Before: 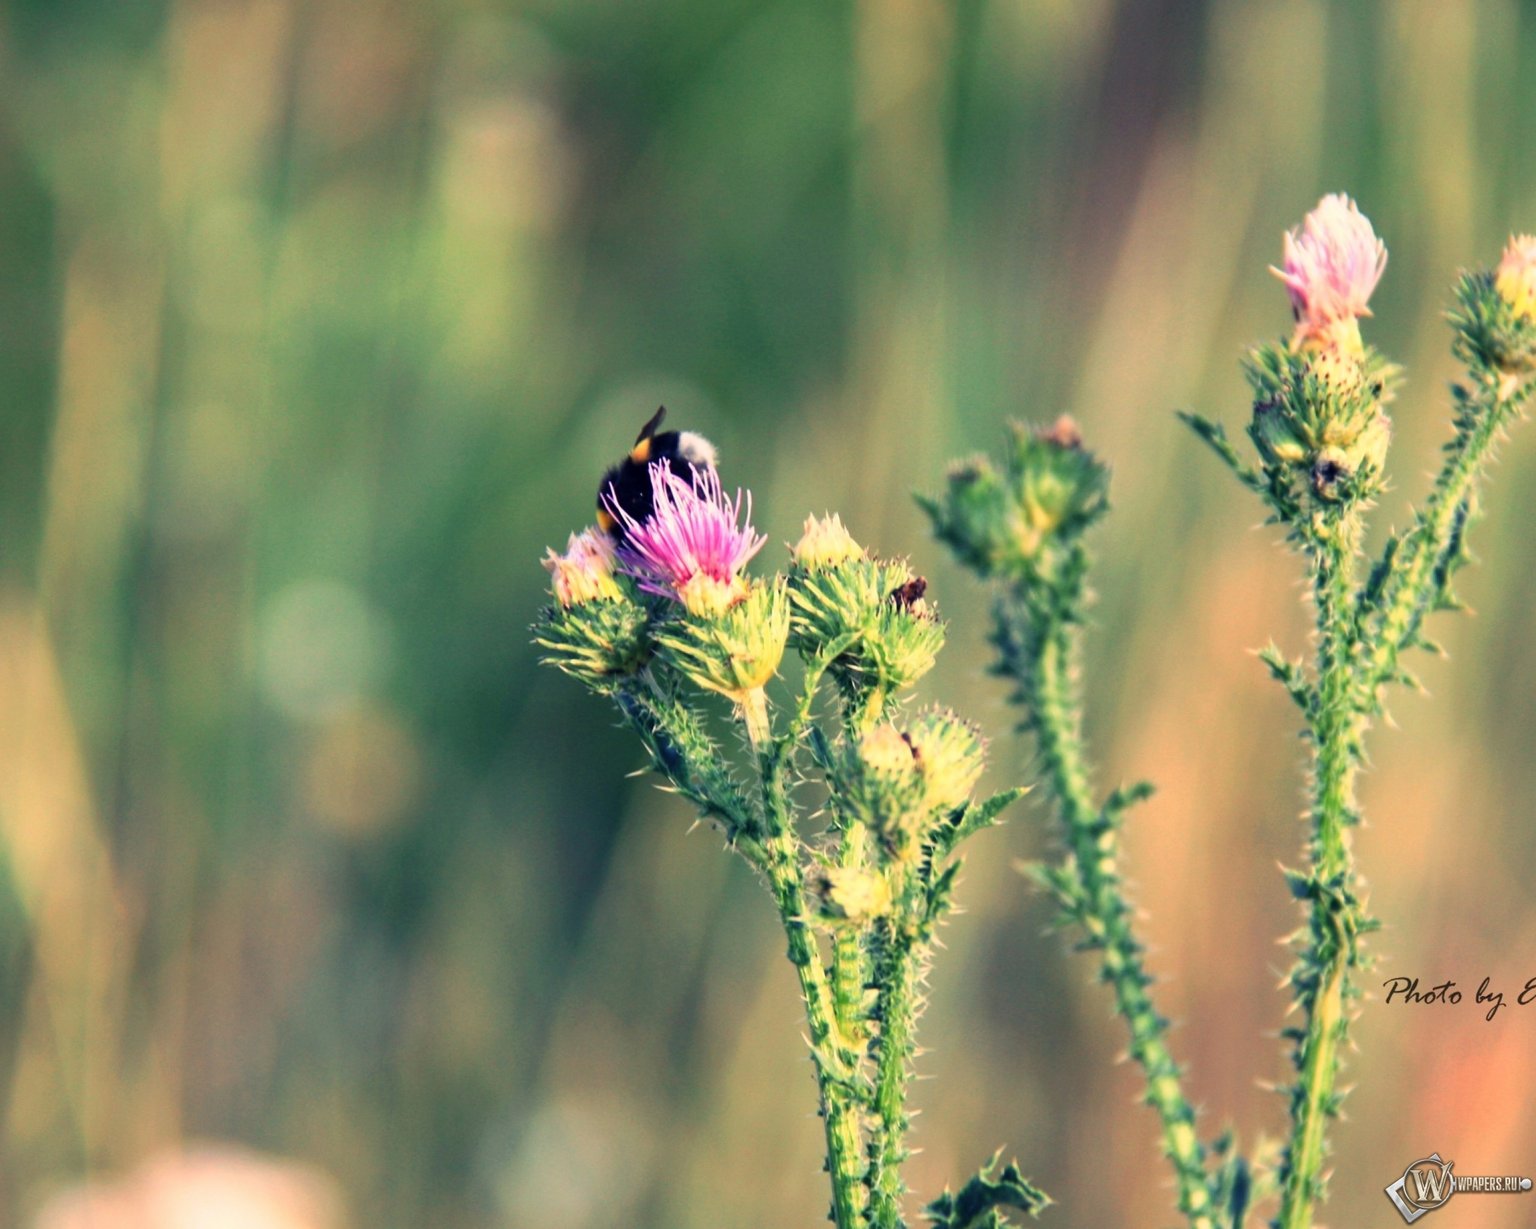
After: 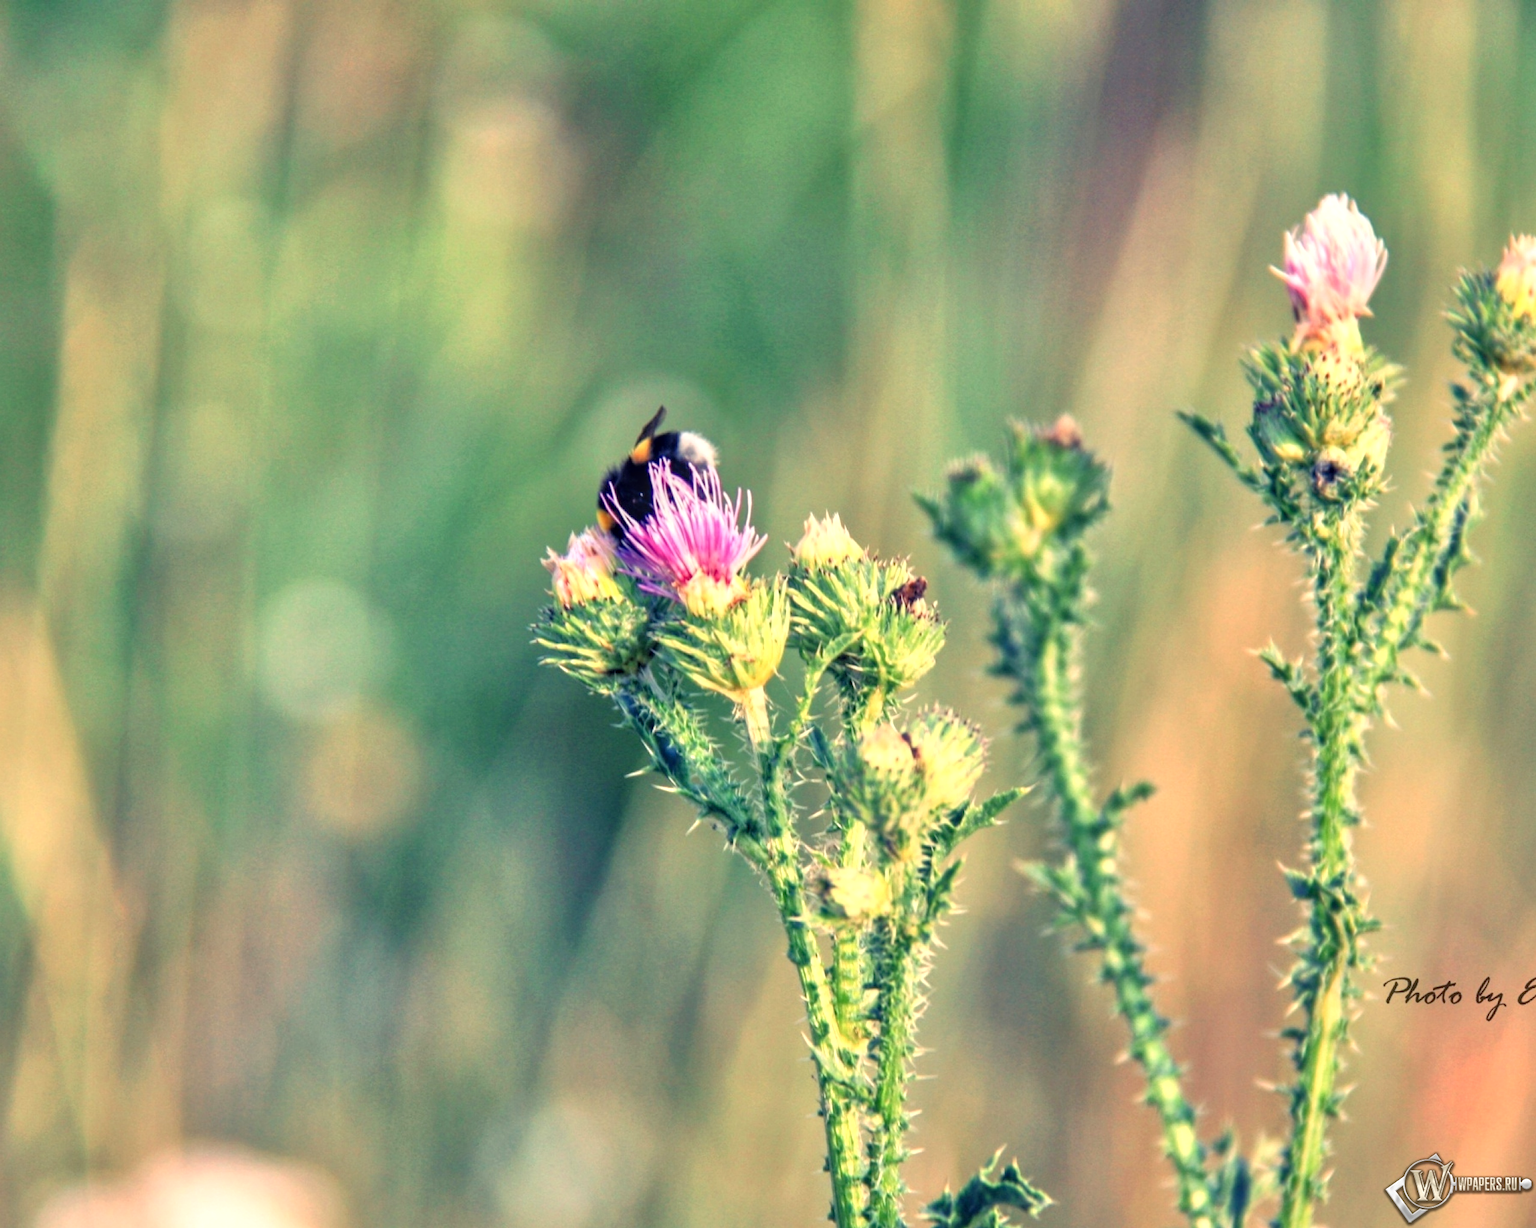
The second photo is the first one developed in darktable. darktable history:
tone equalizer: -7 EV 0.15 EV, -6 EV 0.6 EV, -5 EV 1.15 EV, -4 EV 1.33 EV, -3 EV 1.15 EV, -2 EV 0.6 EV, -1 EV 0.15 EV, mask exposure compensation -0.5 EV
local contrast: detail 130%
white balance: red 1, blue 1
